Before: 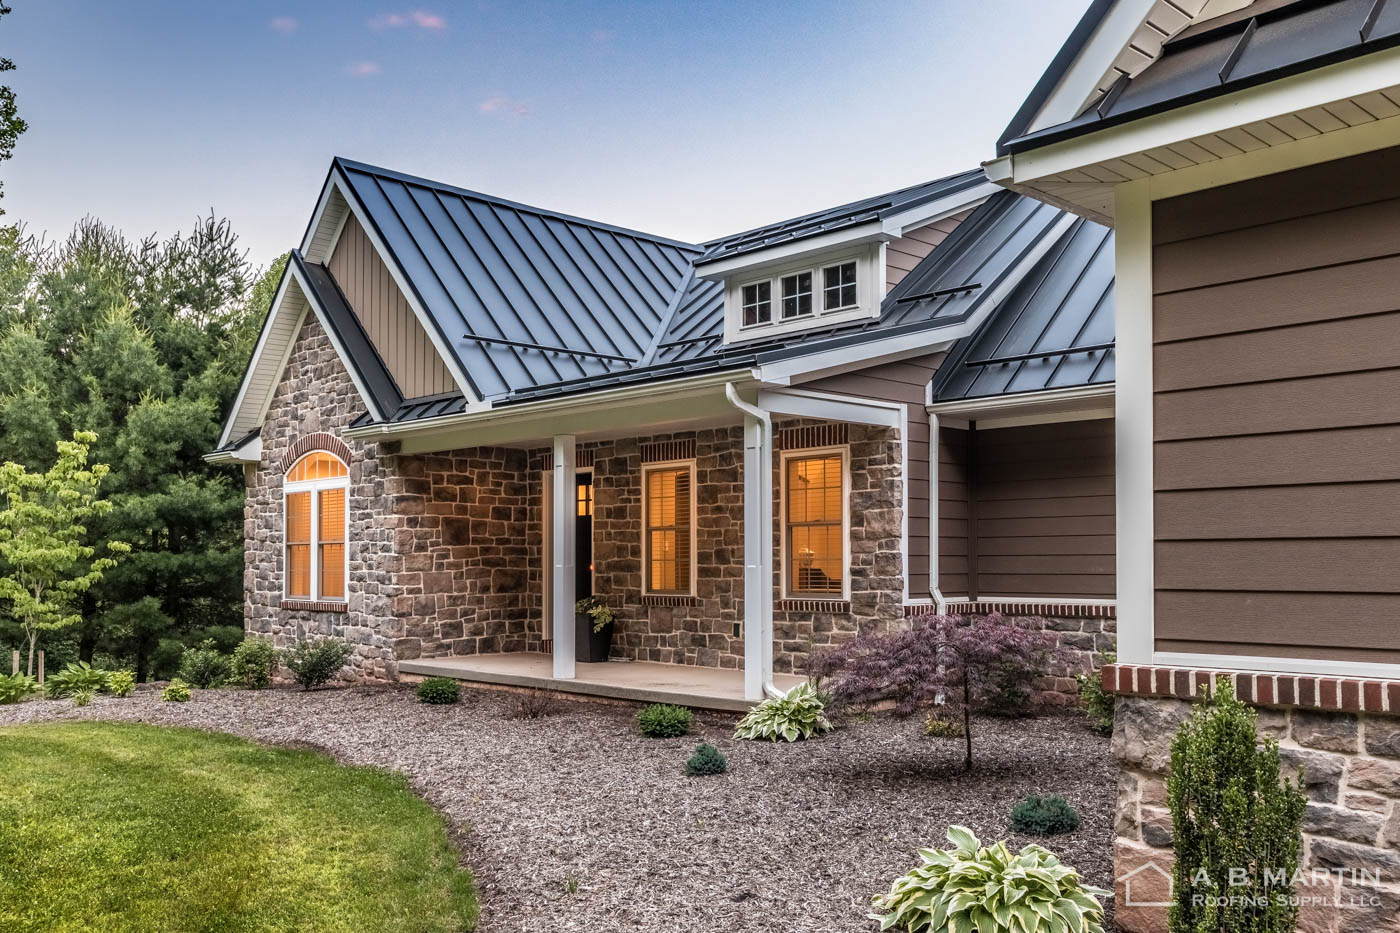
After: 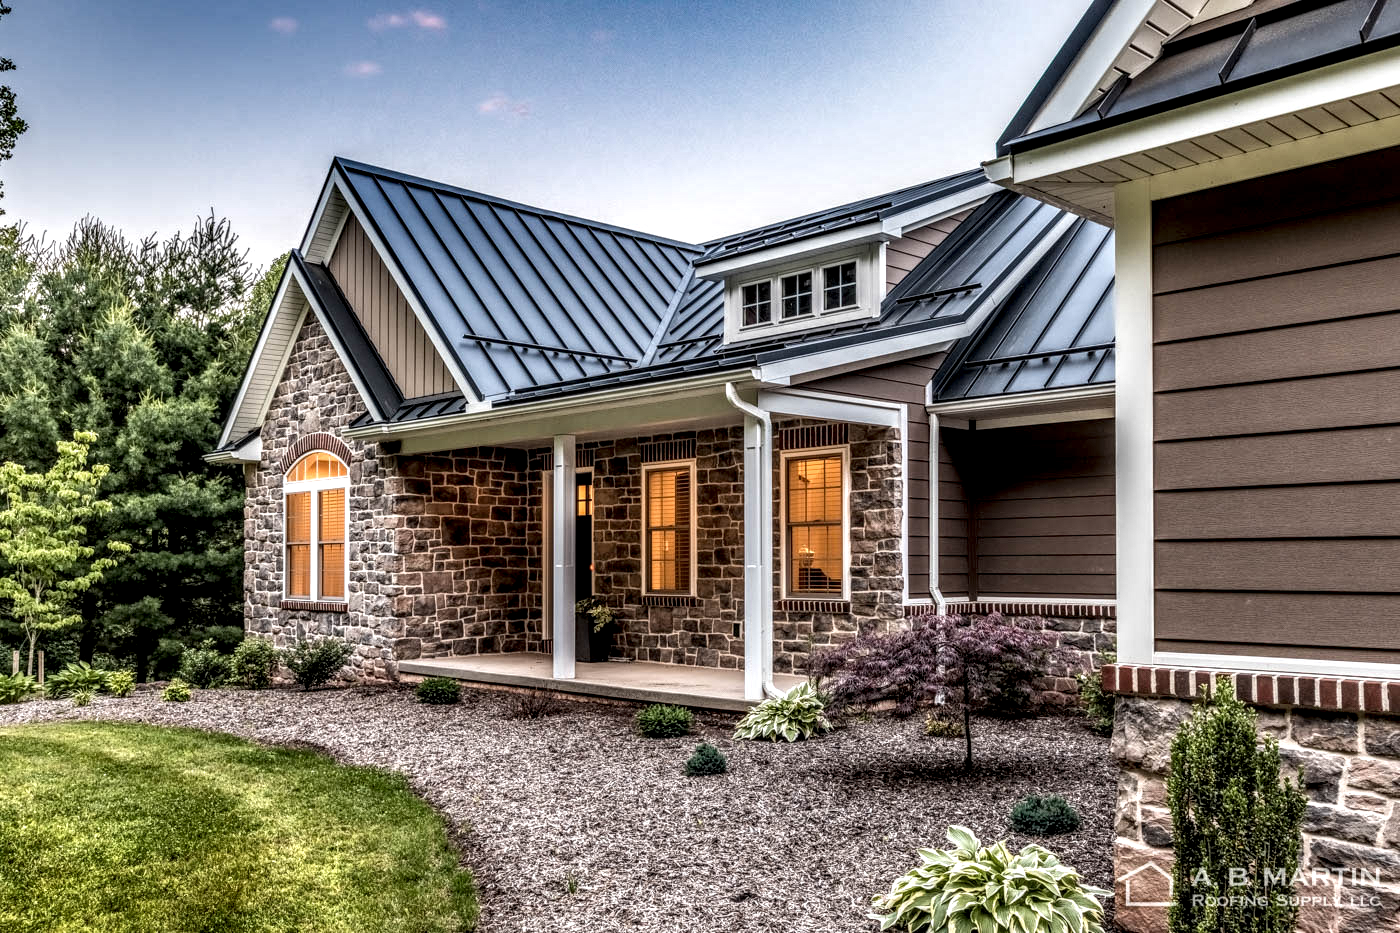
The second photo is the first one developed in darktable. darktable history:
tone equalizer: edges refinement/feathering 500, mask exposure compensation -1.57 EV, preserve details no
contrast equalizer: y [[0.5, 0.5, 0.472, 0.5, 0.5, 0.5], [0.5 ×6], [0.5 ×6], [0 ×6], [0 ×6]], mix -0.997
local contrast: highlights 17%, detail 187%
